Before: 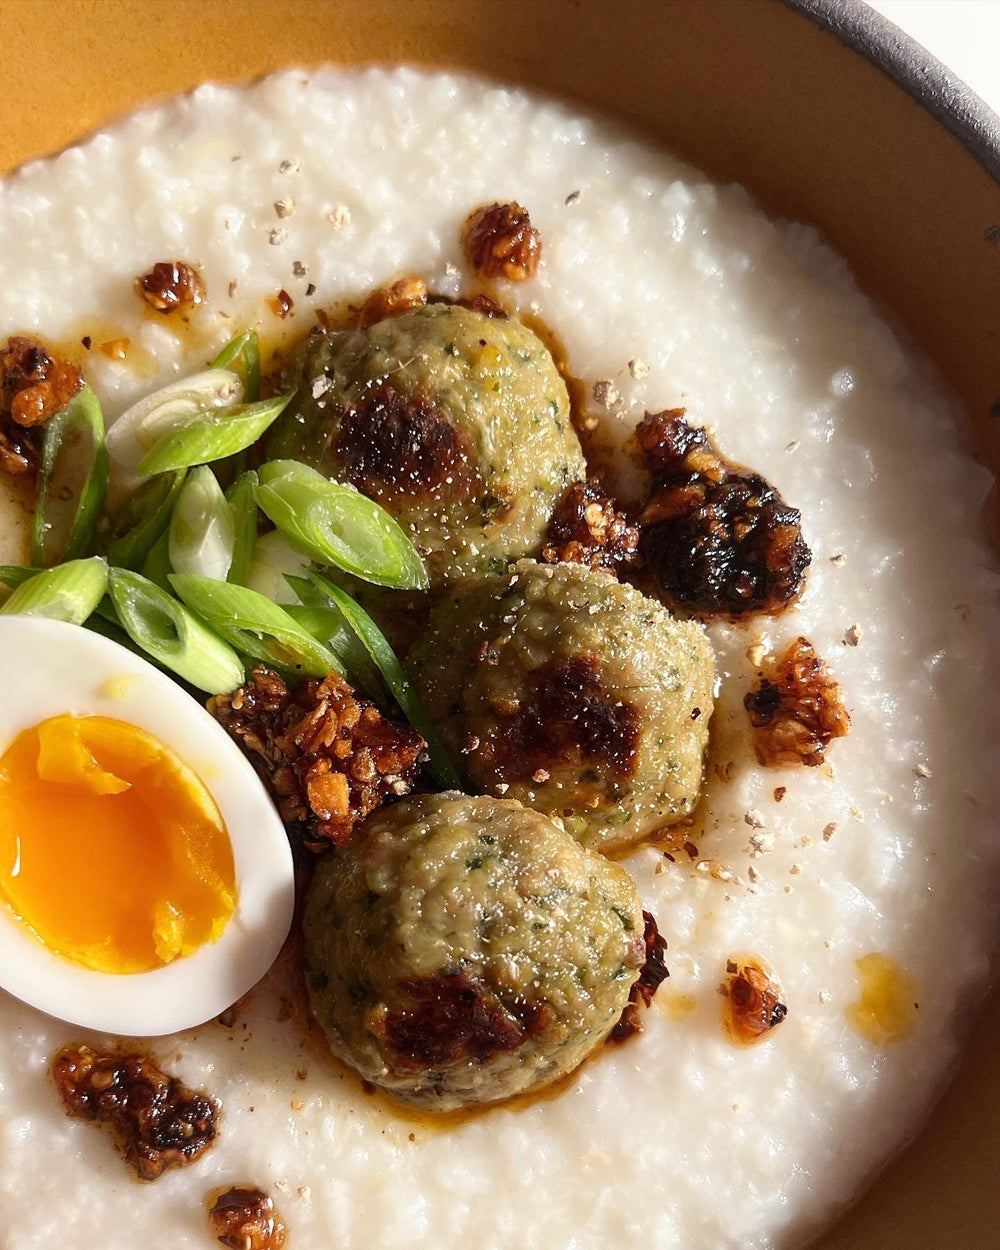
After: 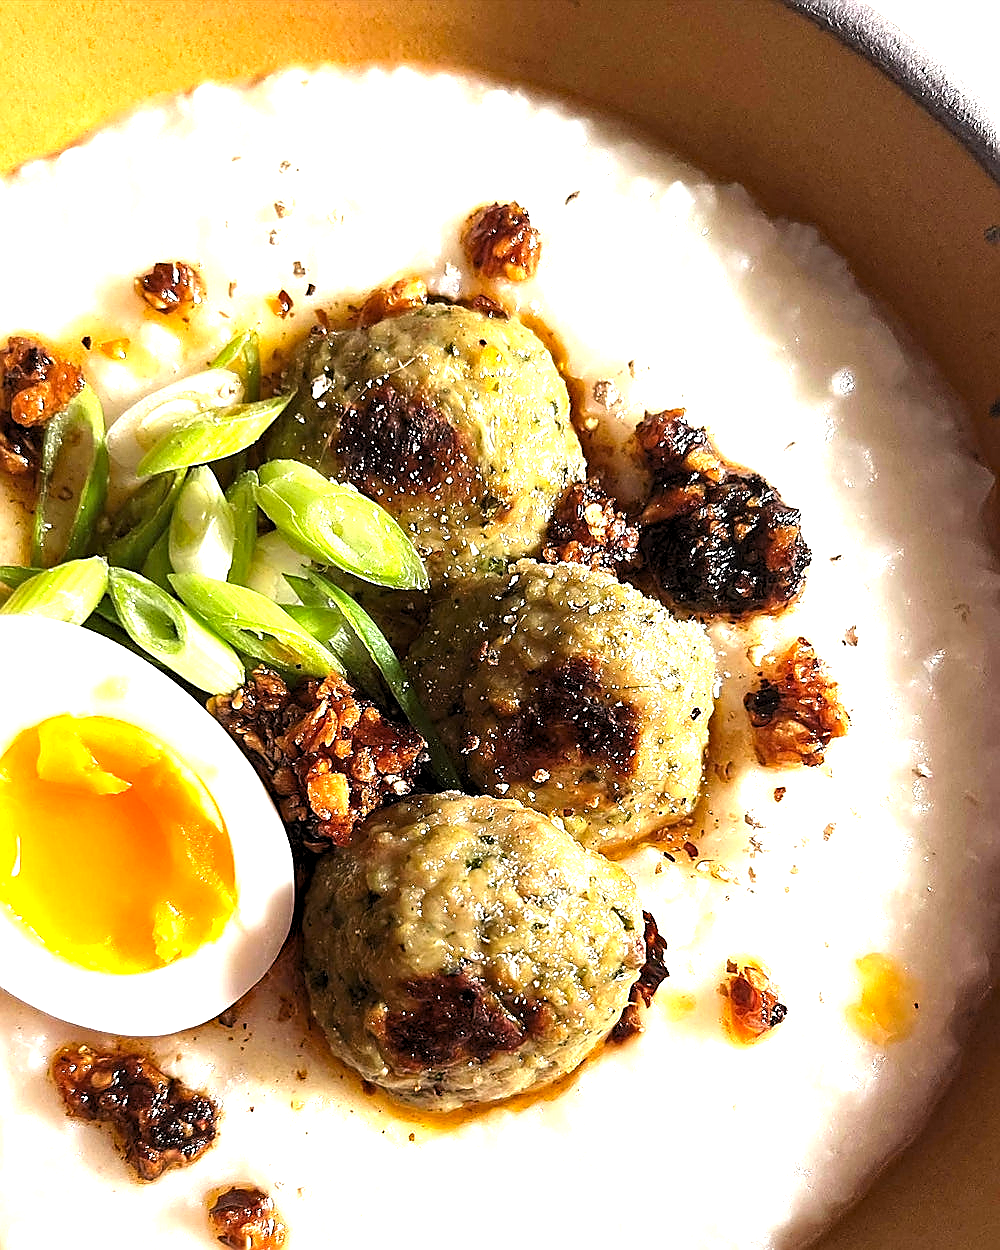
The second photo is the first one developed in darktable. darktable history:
exposure: black level correction 0, exposure 1.102 EV, compensate highlight preservation false
haze removal: compatibility mode true, adaptive false
levels: levels [0.062, 0.494, 0.925]
sharpen: radius 1.425, amount 1.241, threshold 0.805
